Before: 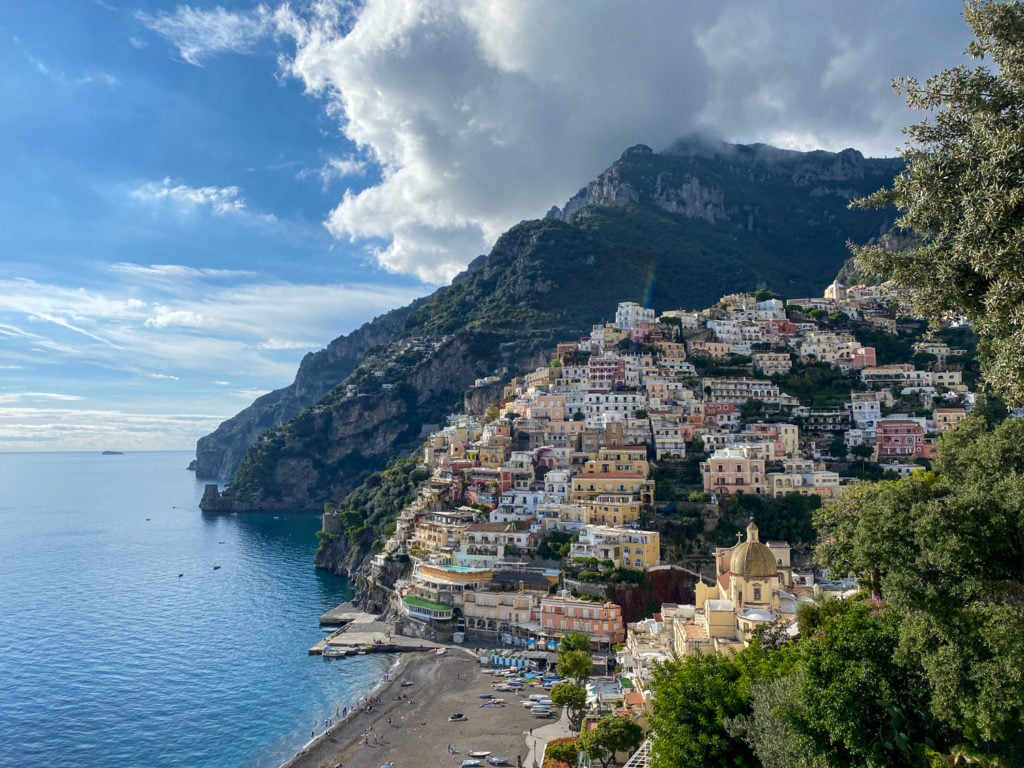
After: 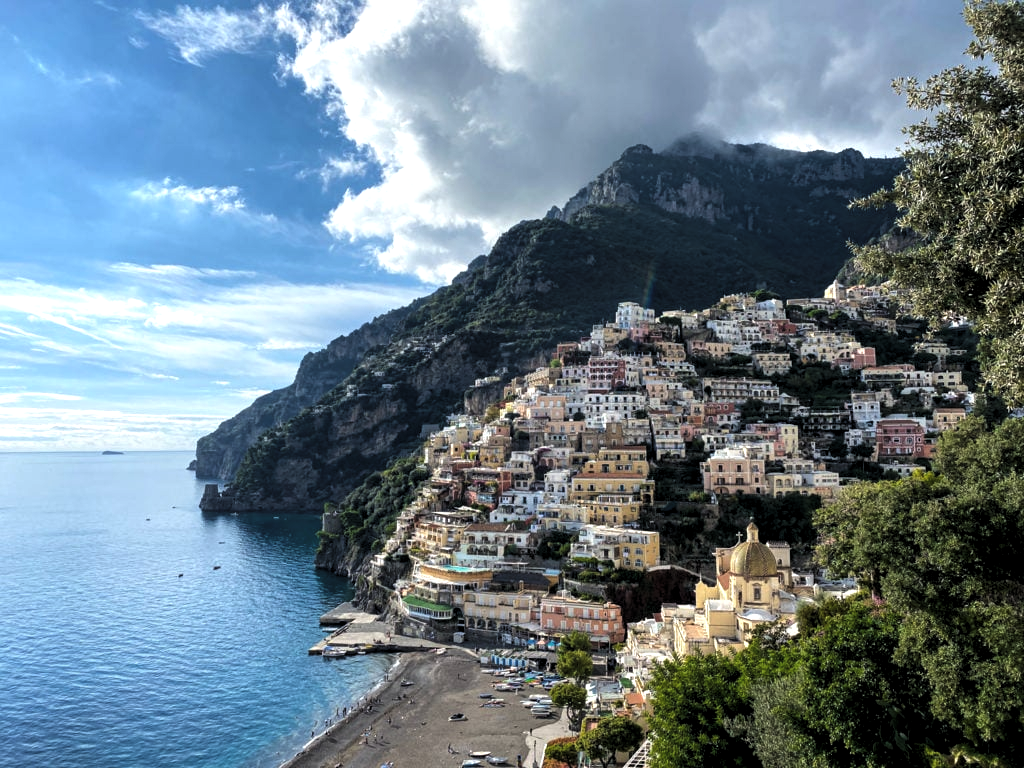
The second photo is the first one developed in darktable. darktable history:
exposure: black level correction -0.002, exposure 0.54 EV, compensate highlight preservation false
levels: levels [0.116, 0.574, 1]
